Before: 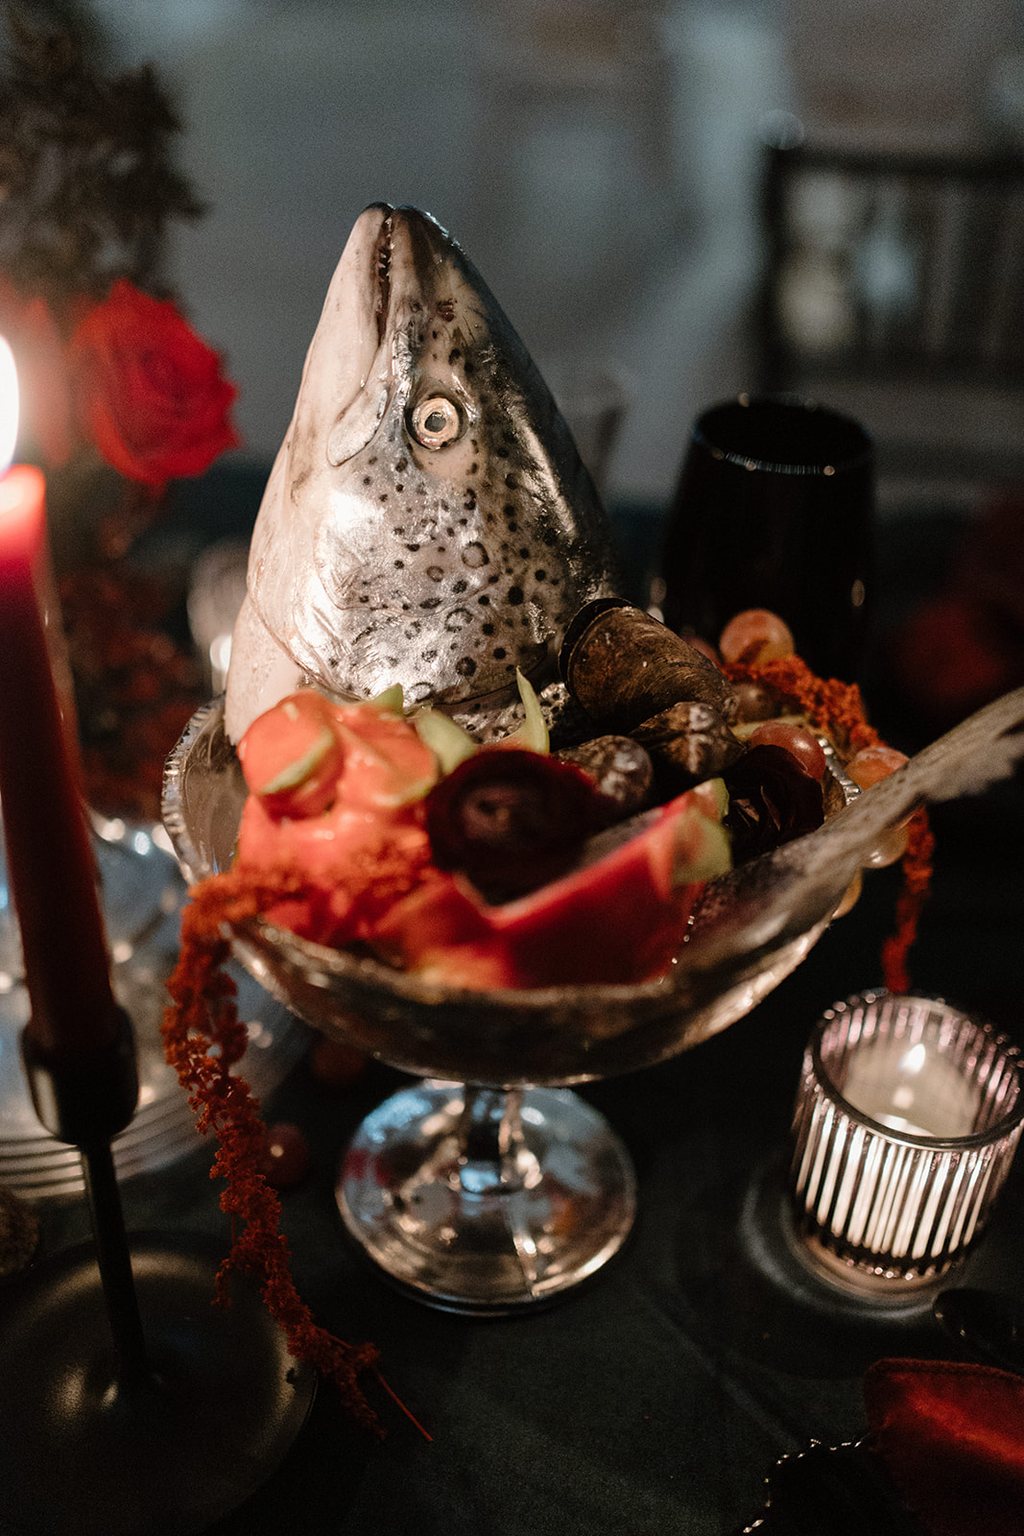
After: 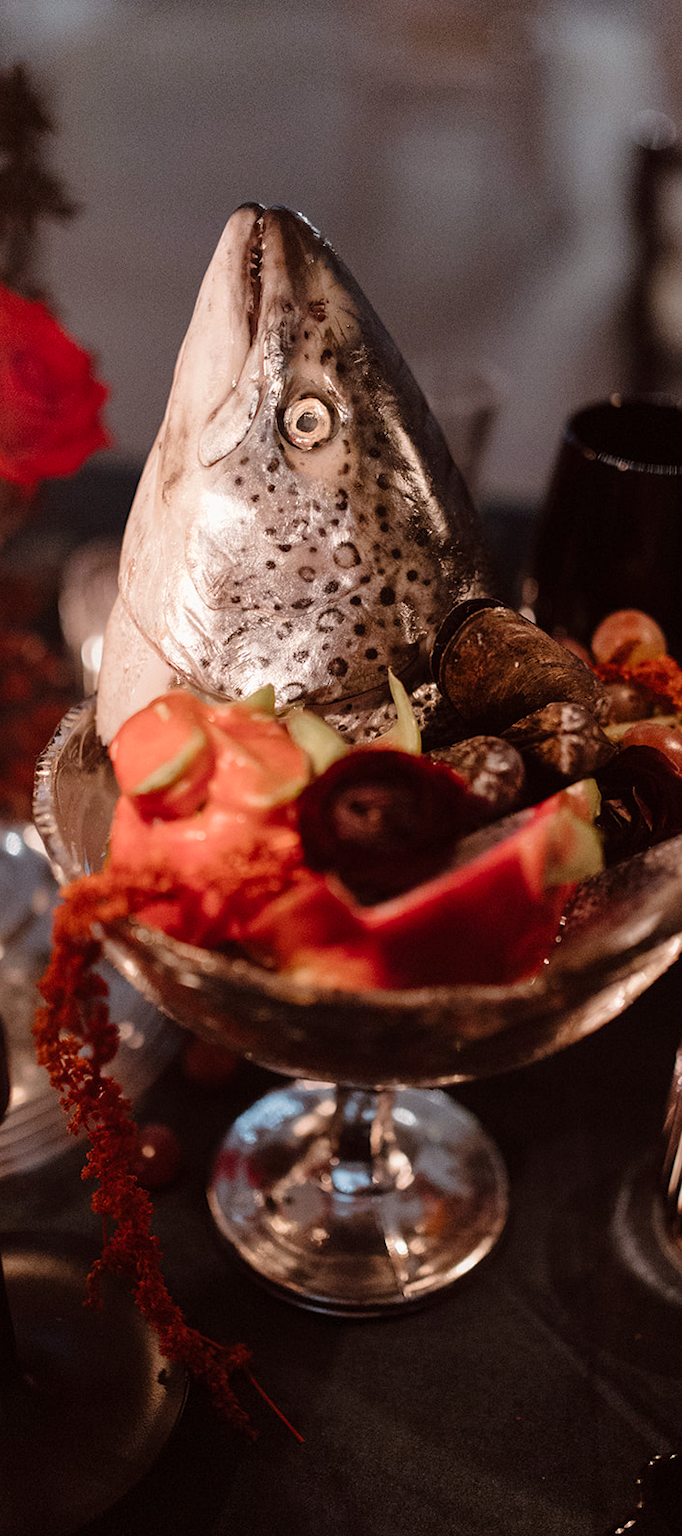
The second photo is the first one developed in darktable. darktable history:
rgb levels: mode RGB, independent channels, levels [[0, 0.474, 1], [0, 0.5, 1], [0, 0.5, 1]]
crop and rotate: left 12.648%, right 20.685%
